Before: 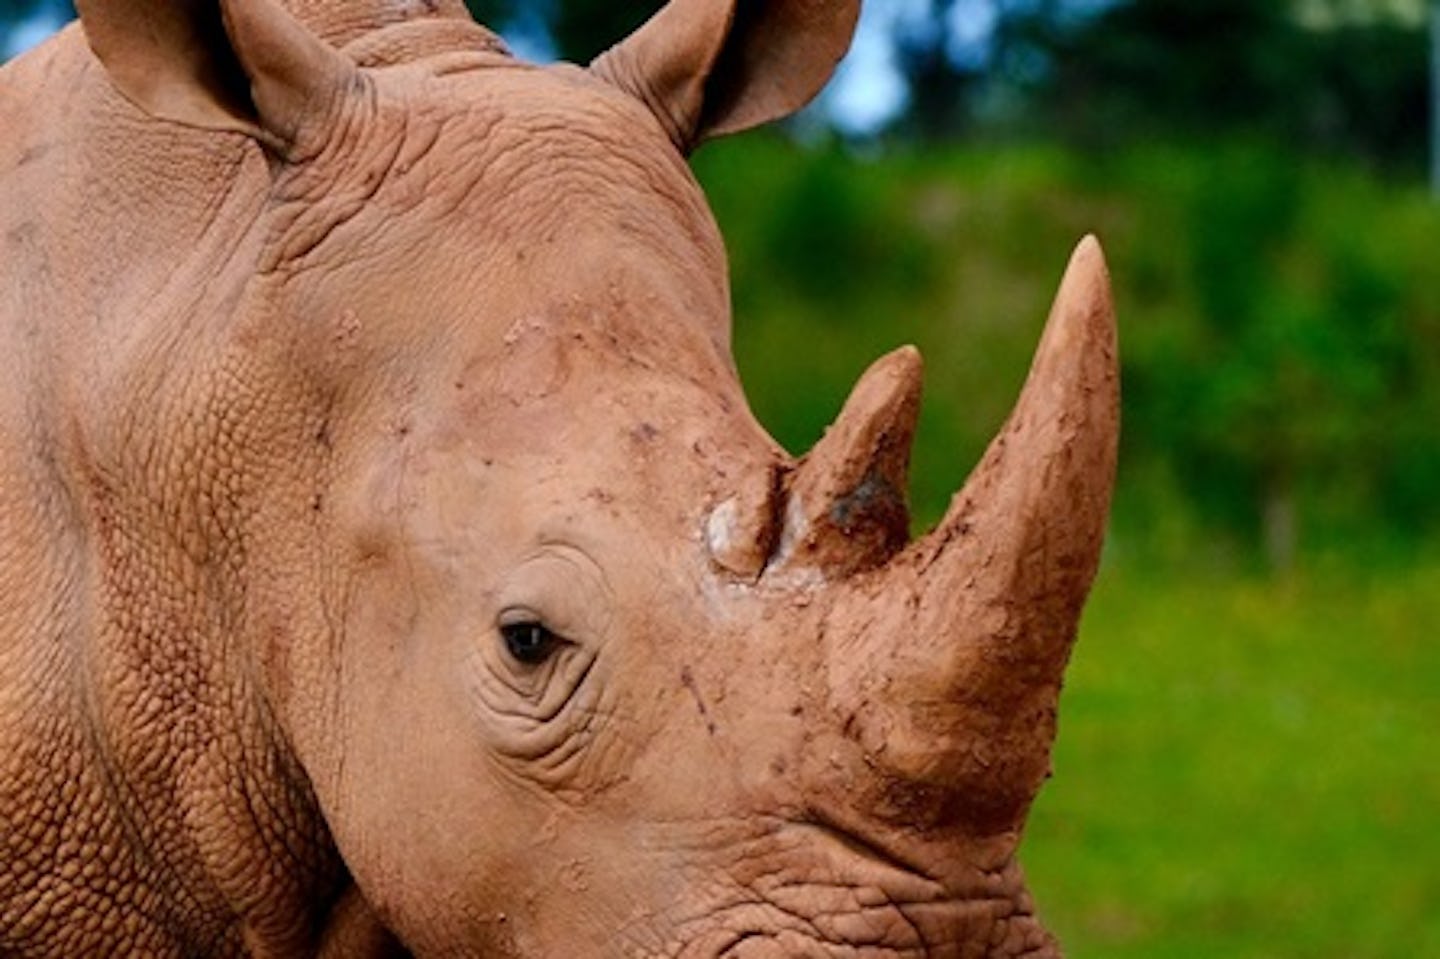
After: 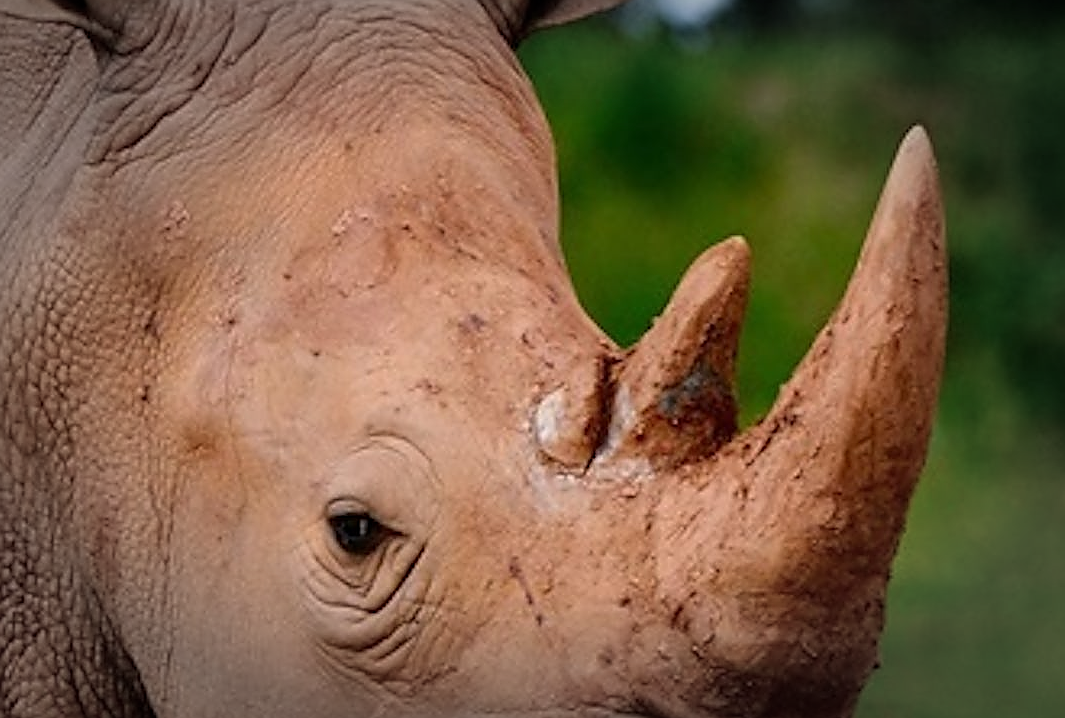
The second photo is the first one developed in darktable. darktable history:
crop and rotate: left 11.971%, top 11.449%, right 14.036%, bottom 13.677%
sharpen: radius 1.36, amount 1.268, threshold 0.696
vignetting: fall-off start 66.34%, fall-off radius 39.86%, automatic ratio true, width/height ratio 0.67
